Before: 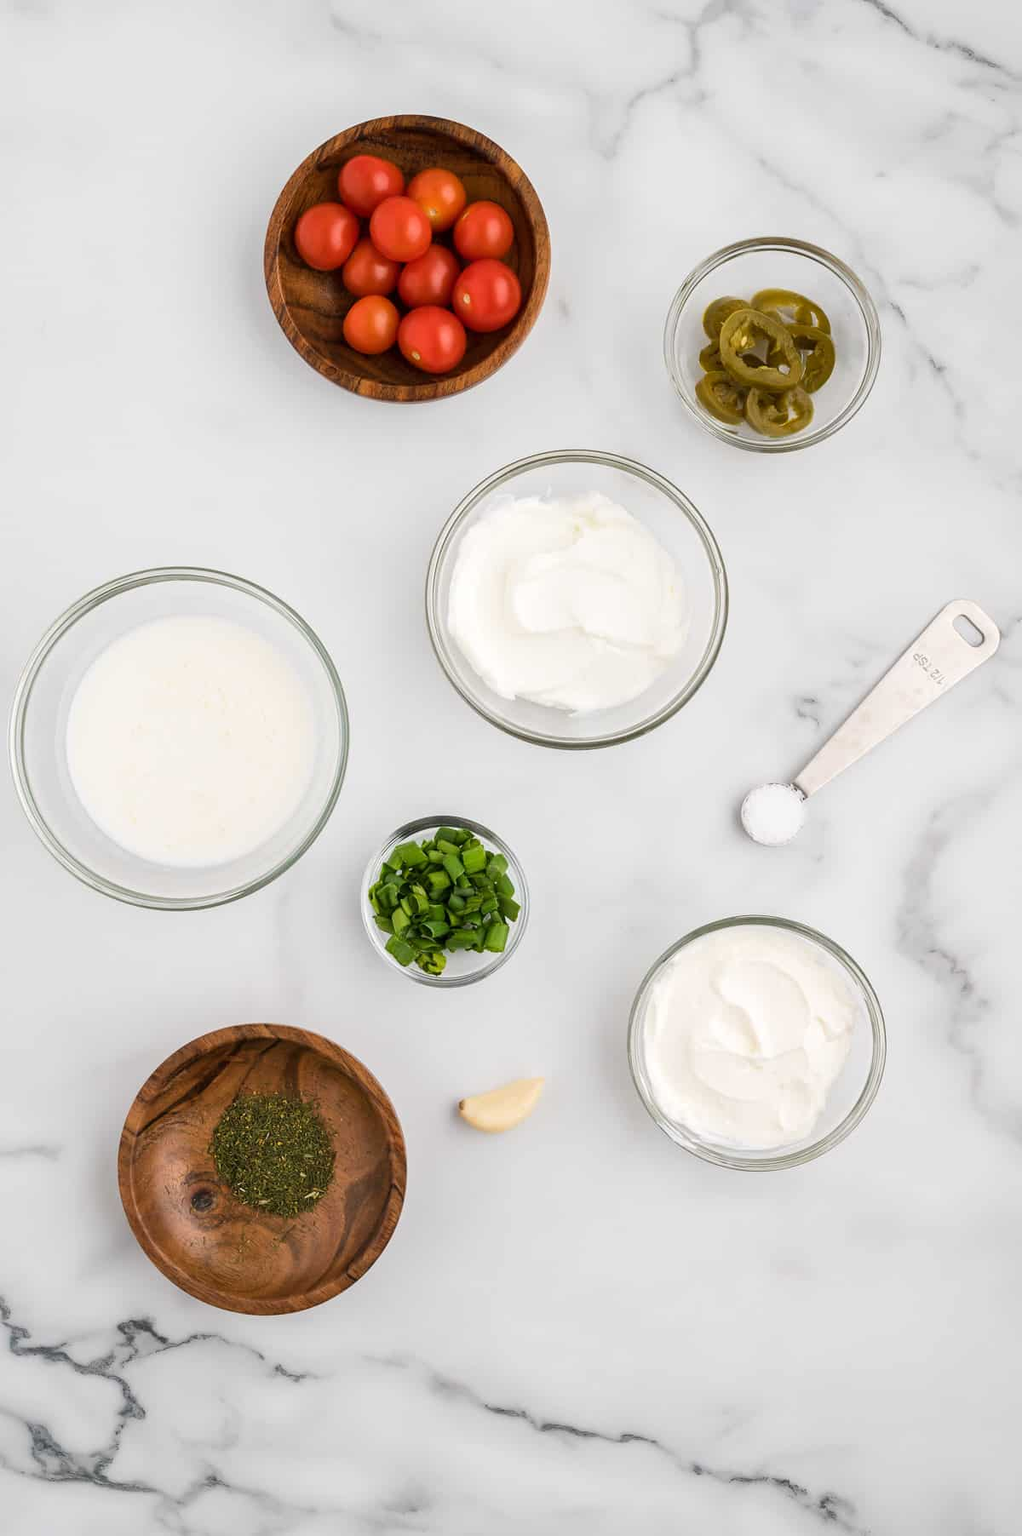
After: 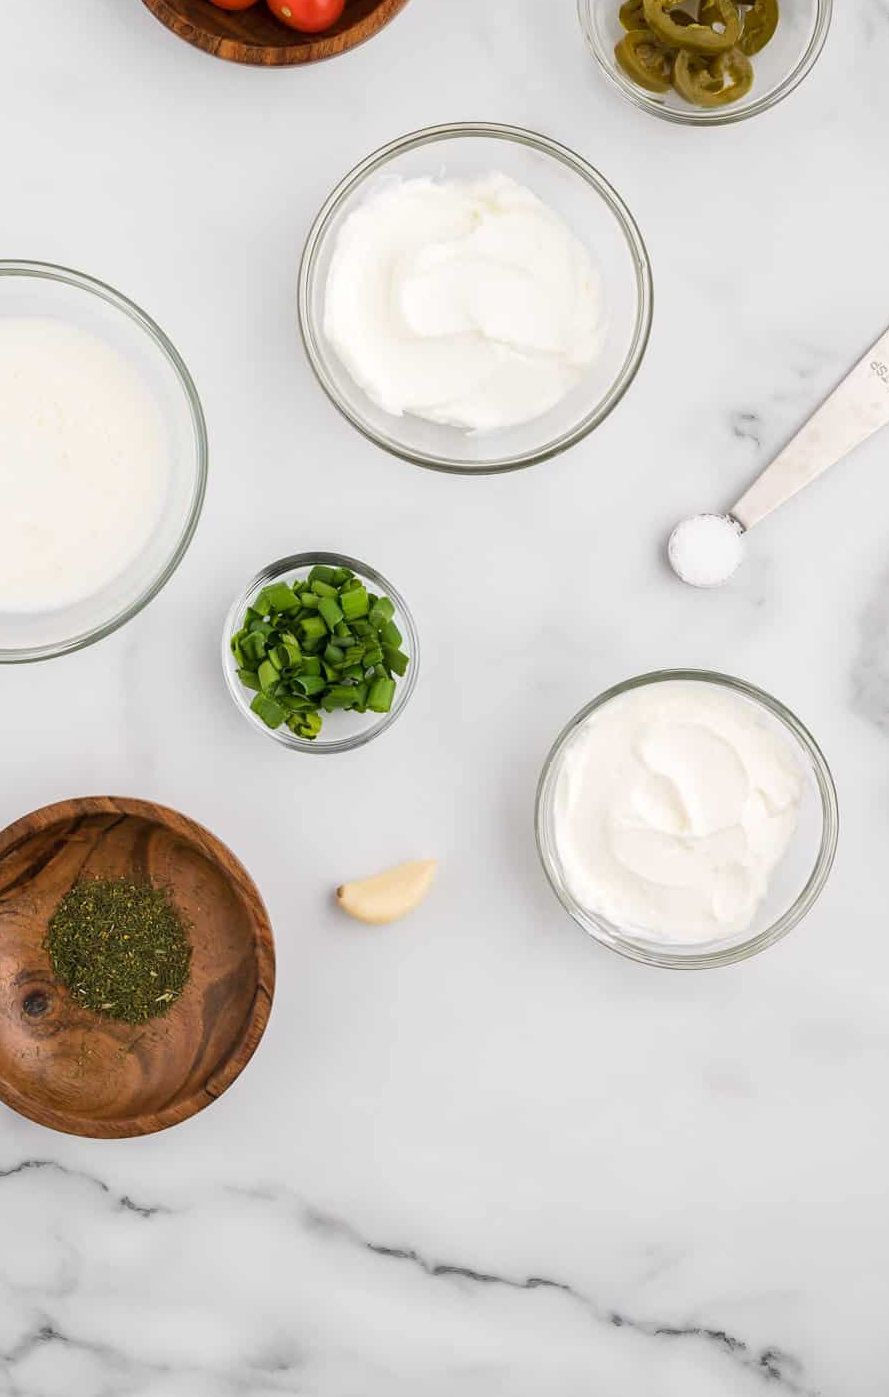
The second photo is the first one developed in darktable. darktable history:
crop: left 16.851%, top 22.512%, right 9.013%
